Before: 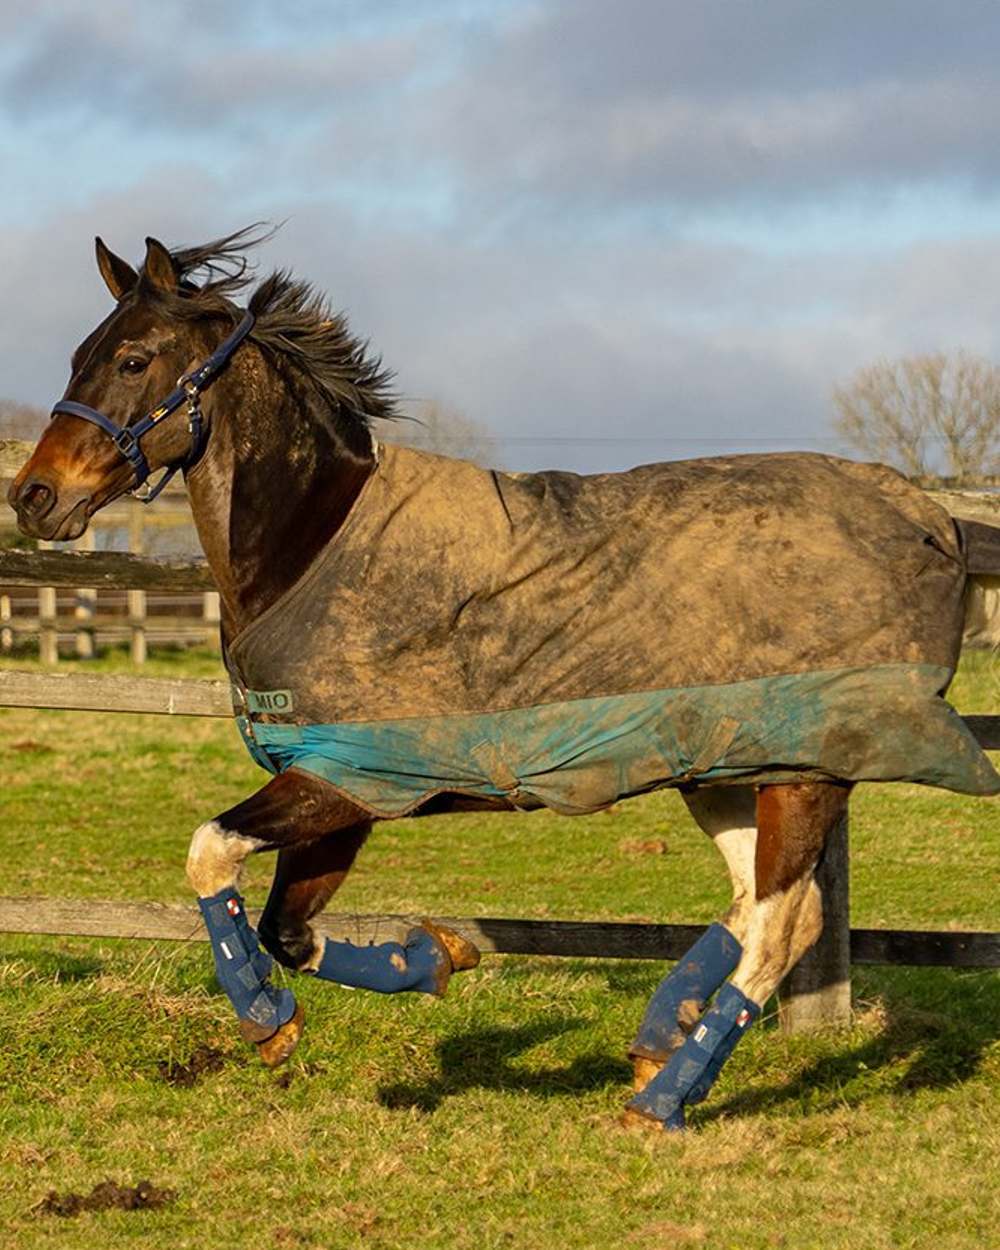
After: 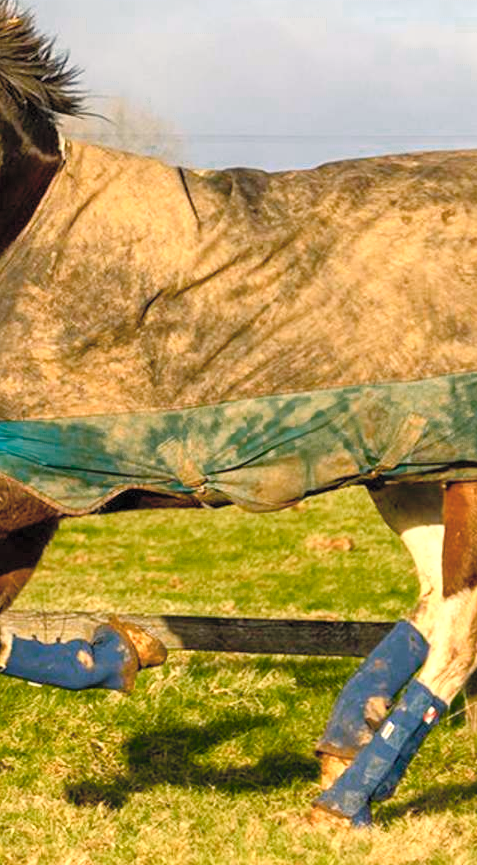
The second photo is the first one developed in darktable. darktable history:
color balance rgb: highlights gain › chroma 2.024%, highlights gain › hue 63.76°, perceptual saturation grading › global saturation 20%, perceptual saturation grading › highlights -49.16%, perceptual saturation grading › shadows 24.182%, perceptual brilliance grading › global brilliance -17.302%, perceptual brilliance grading › highlights 28.909%, global vibrance 20%
color zones: curves: ch0 [(0.25, 0.5) (0.347, 0.092) (0.75, 0.5)]; ch1 [(0.25, 0.5) (0.33, 0.51) (0.75, 0.5)]
crop: left 31.317%, top 24.27%, right 20.417%, bottom 6.481%
contrast brightness saturation: contrast 0.102, brightness 0.313, saturation 0.146
